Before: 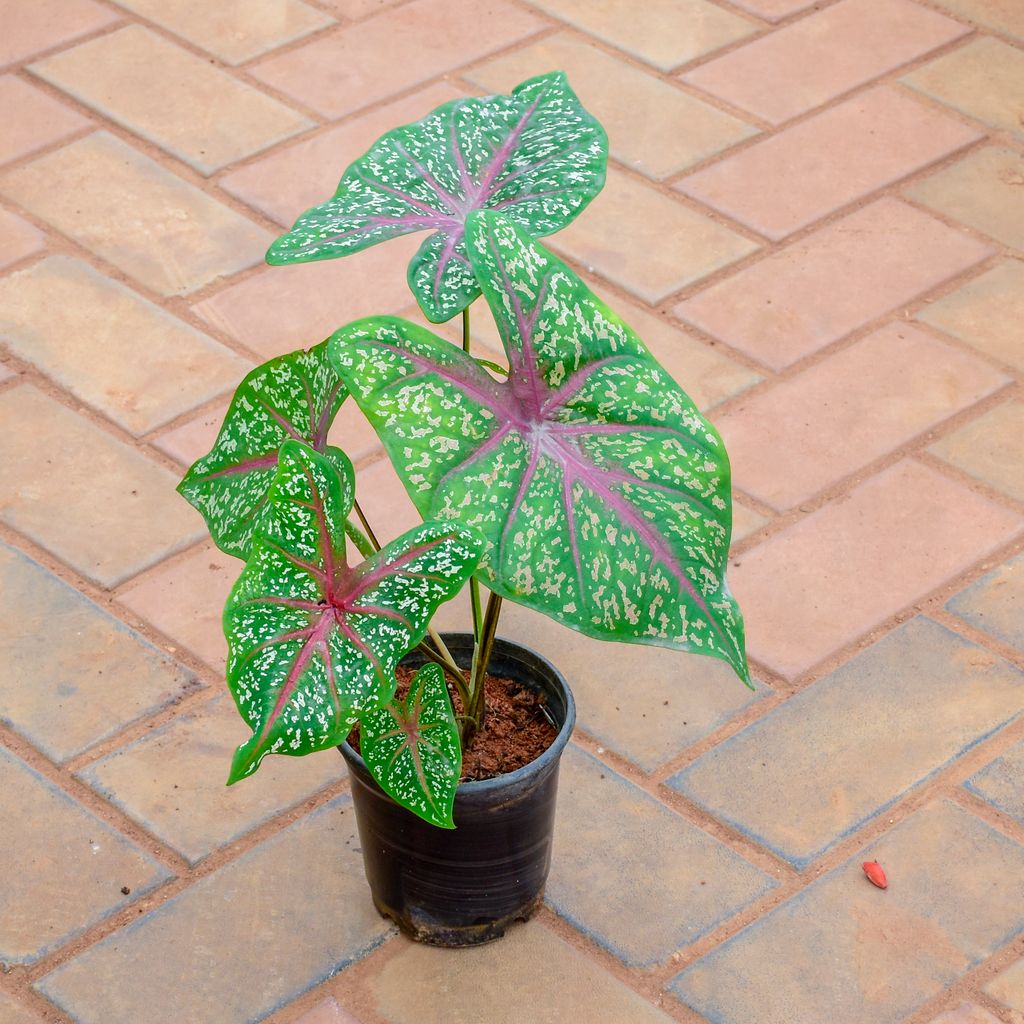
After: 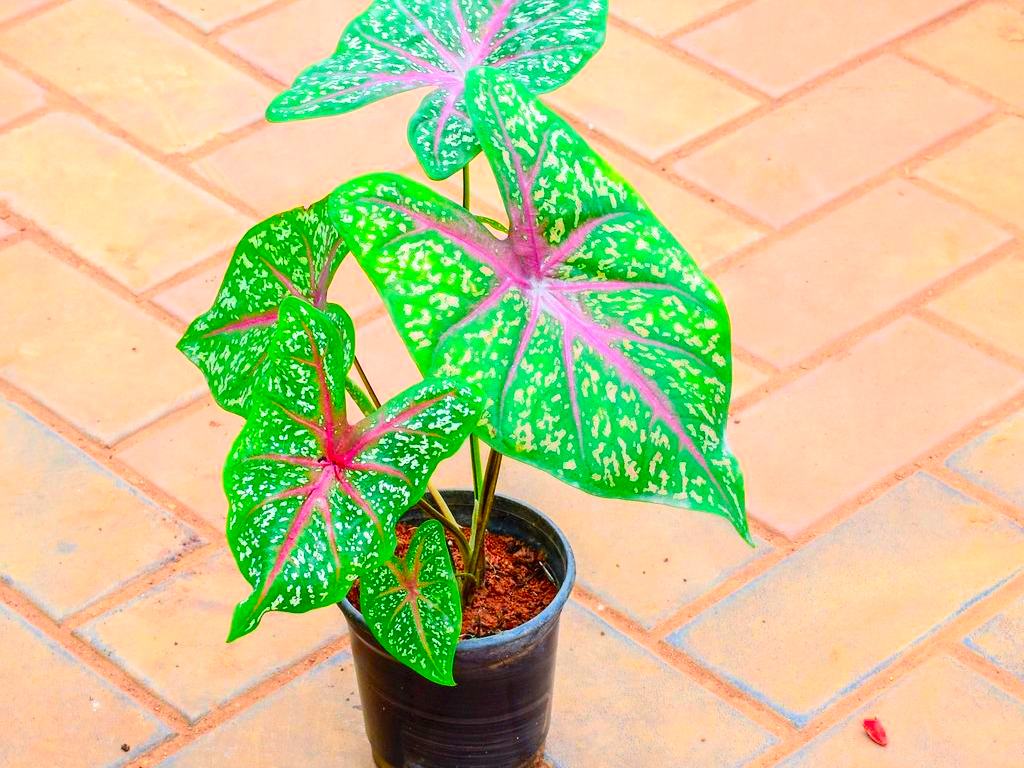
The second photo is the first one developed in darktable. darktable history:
exposure: exposure 0.203 EV, compensate highlight preservation false
contrast brightness saturation: contrast 0.204, brightness 0.193, saturation 0.805
crop: top 13.965%, bottom 10.984%
